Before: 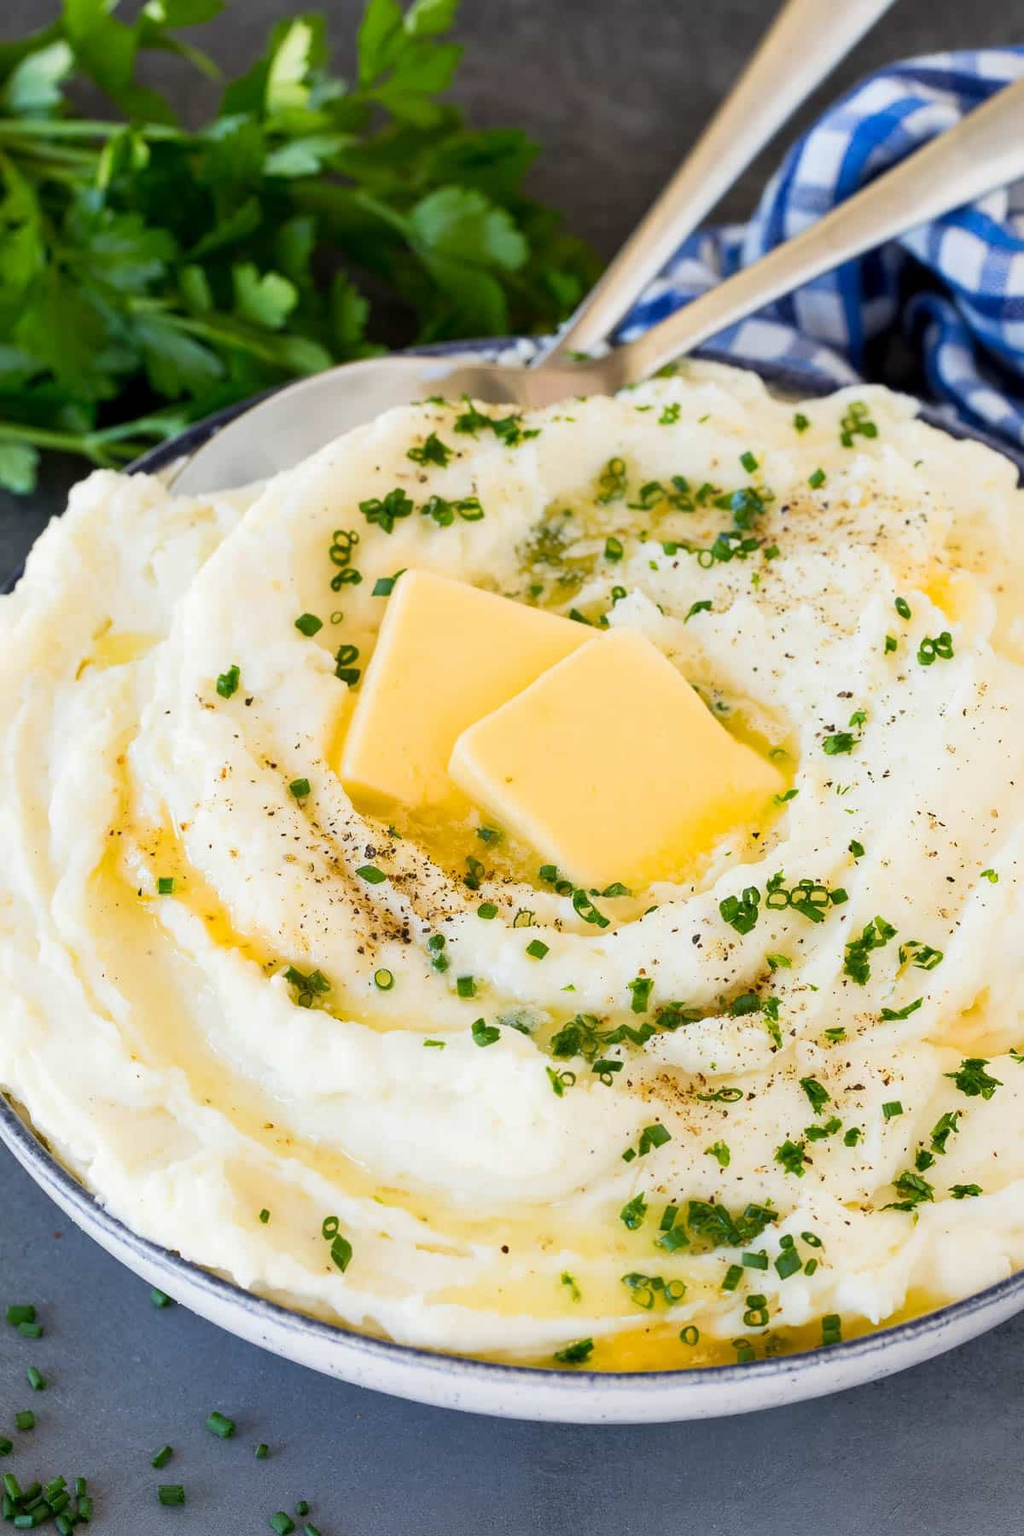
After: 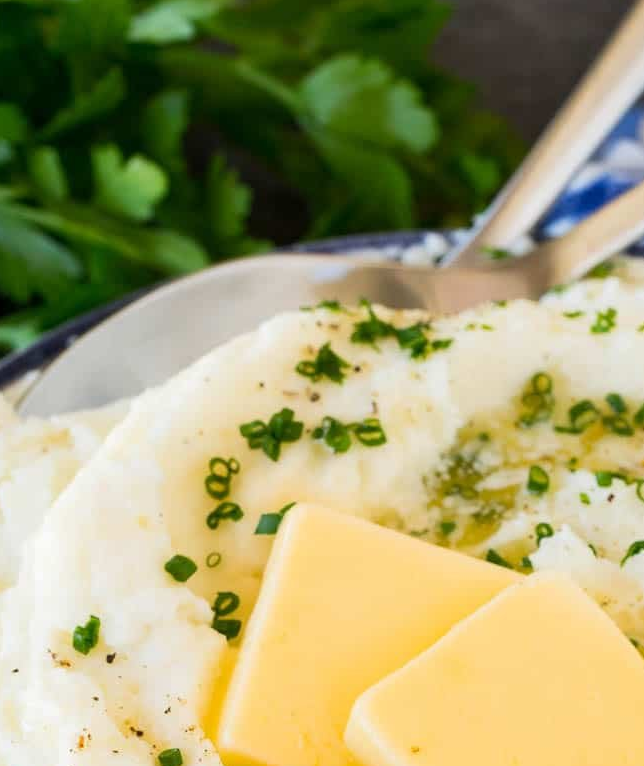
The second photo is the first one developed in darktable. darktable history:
crop: left 15.11%, top 9.124%, right 31.189%, bottom 48.32%
